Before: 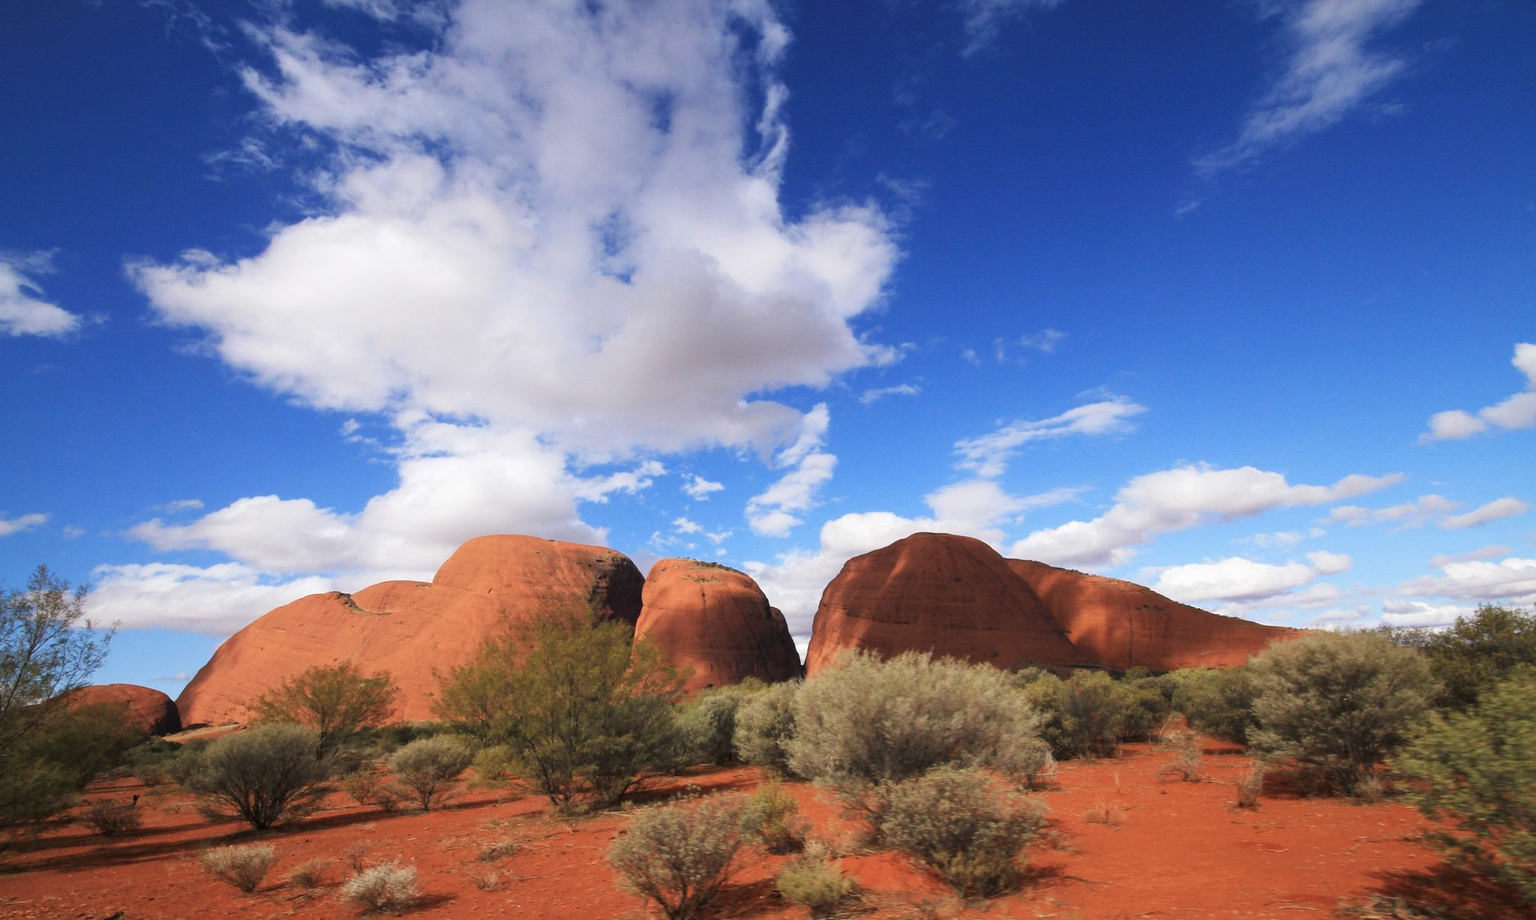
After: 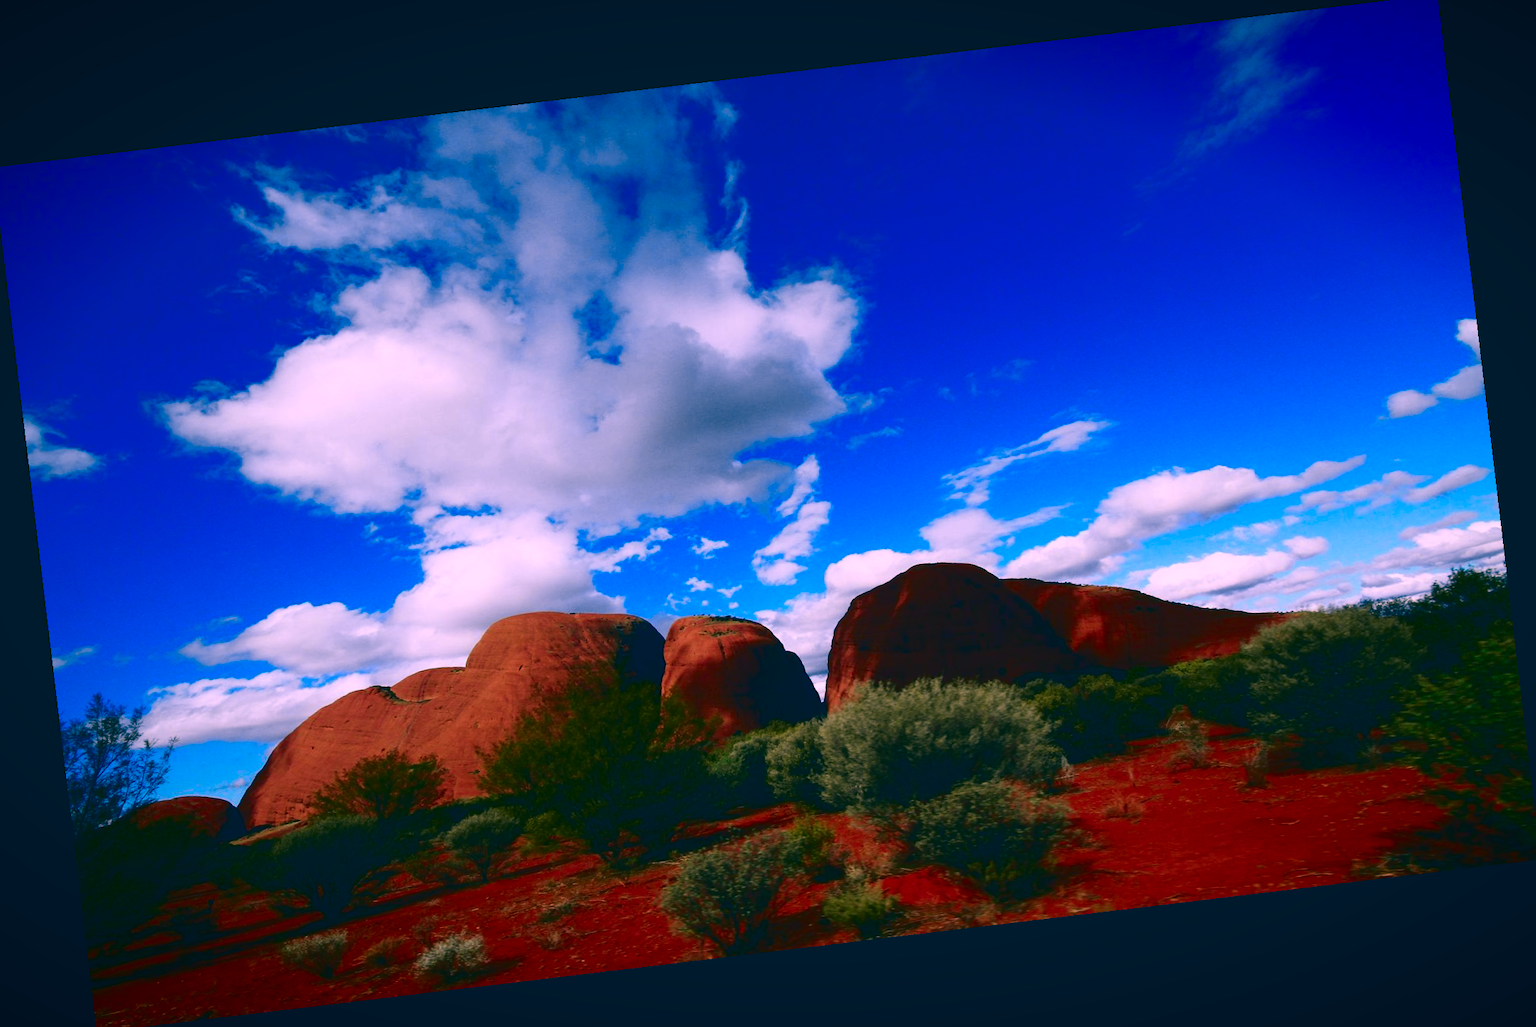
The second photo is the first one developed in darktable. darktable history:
crop: left 0.434%, top 0.485%, right 0.244%, bottom 0.386%
color balance: mode lift, gamma, gain (sRGB)
color correction: highlights a* 17.03, highlights b* 0.205, shadows a* -15.38, shadows b* -14.56, saturation 1.5
vignetting: fall-off start 98.29%, fall-off radius 100%, brightness -1, saturation 0.5, width/height ratio 1.428
white balance: red 0.967, blue 1.049
contrast brightness saturation: brightness -0.52
rotate and perspective: rotation -6.83°, automatic cropping off
tone curve: curves: ch0 [(0, 0.056) (0.049, 0.073) (0.155, 0.127) (0.33, 0.331) (0.432, 0.46) (0.601, 0.655) (0.843, 0.876) (1, 0.965)]; ch1 [(0, 0) (0.339, 0.334) (0.445, 0.419) (0.476, 0.454) (0.497, 0.494) (0.53, 0.511) (0.557, 0.549) (0.613, 0.614) (0.728, 0.729) (1, 1)]; ch2 [(0, 0) (0.327, 0.318) (0.417, 0.426) (0.46, 0.453) (0.502, 0.5) (0.526, 0.52) (0.54, 0.543) (0.606, 0.61) (0.74, 0.716) (1, 1)], color space Lab, independent channels, preserve colors none
